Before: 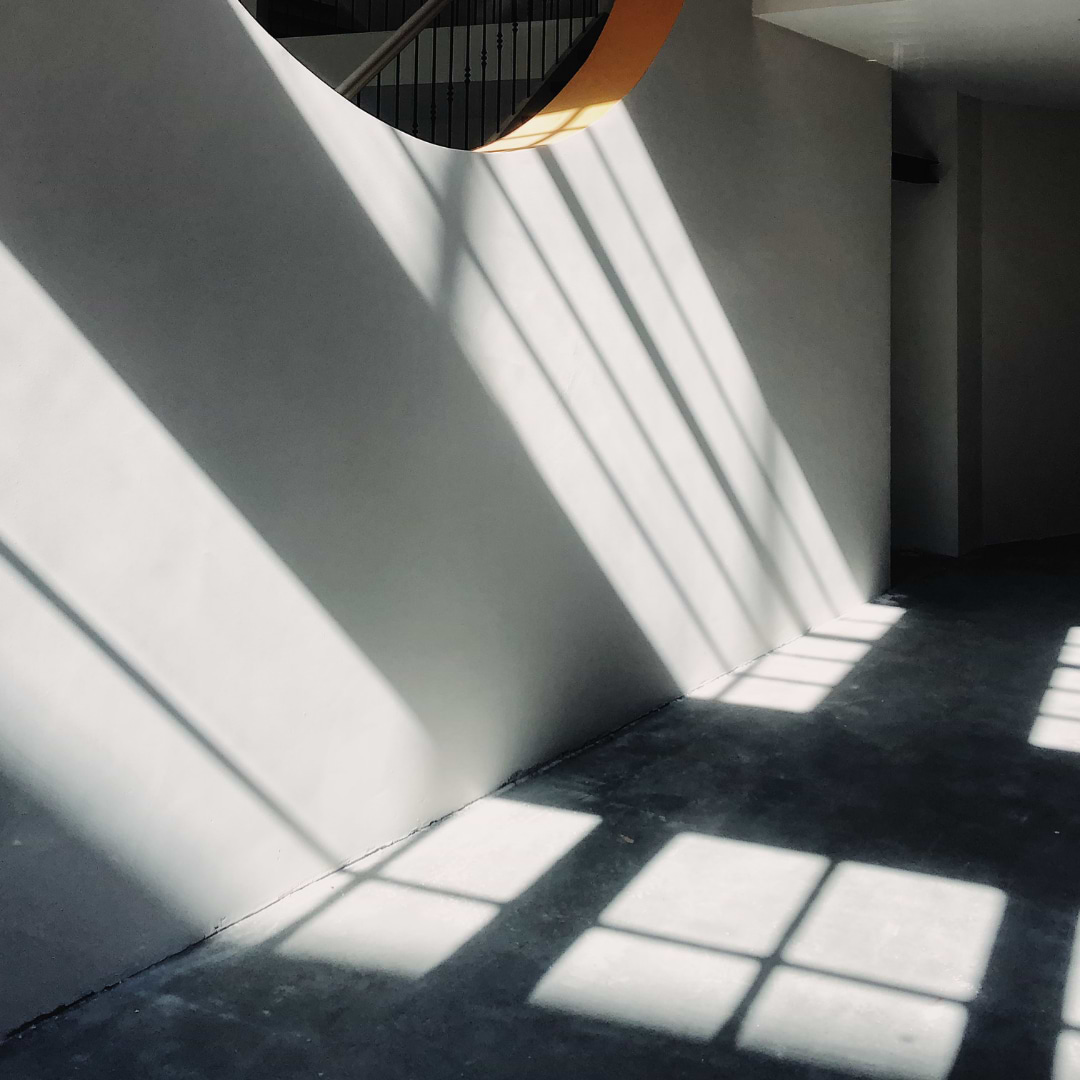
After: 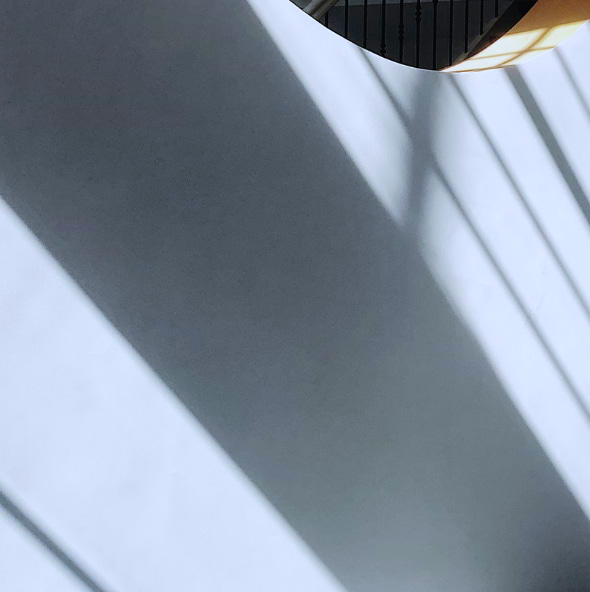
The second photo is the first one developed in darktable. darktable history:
white balance: red 0.926, green 1.003, blue 1.133
crop and rotate: left 3.047%, top 7.509%, right 42.236%, bottom 37.598%
